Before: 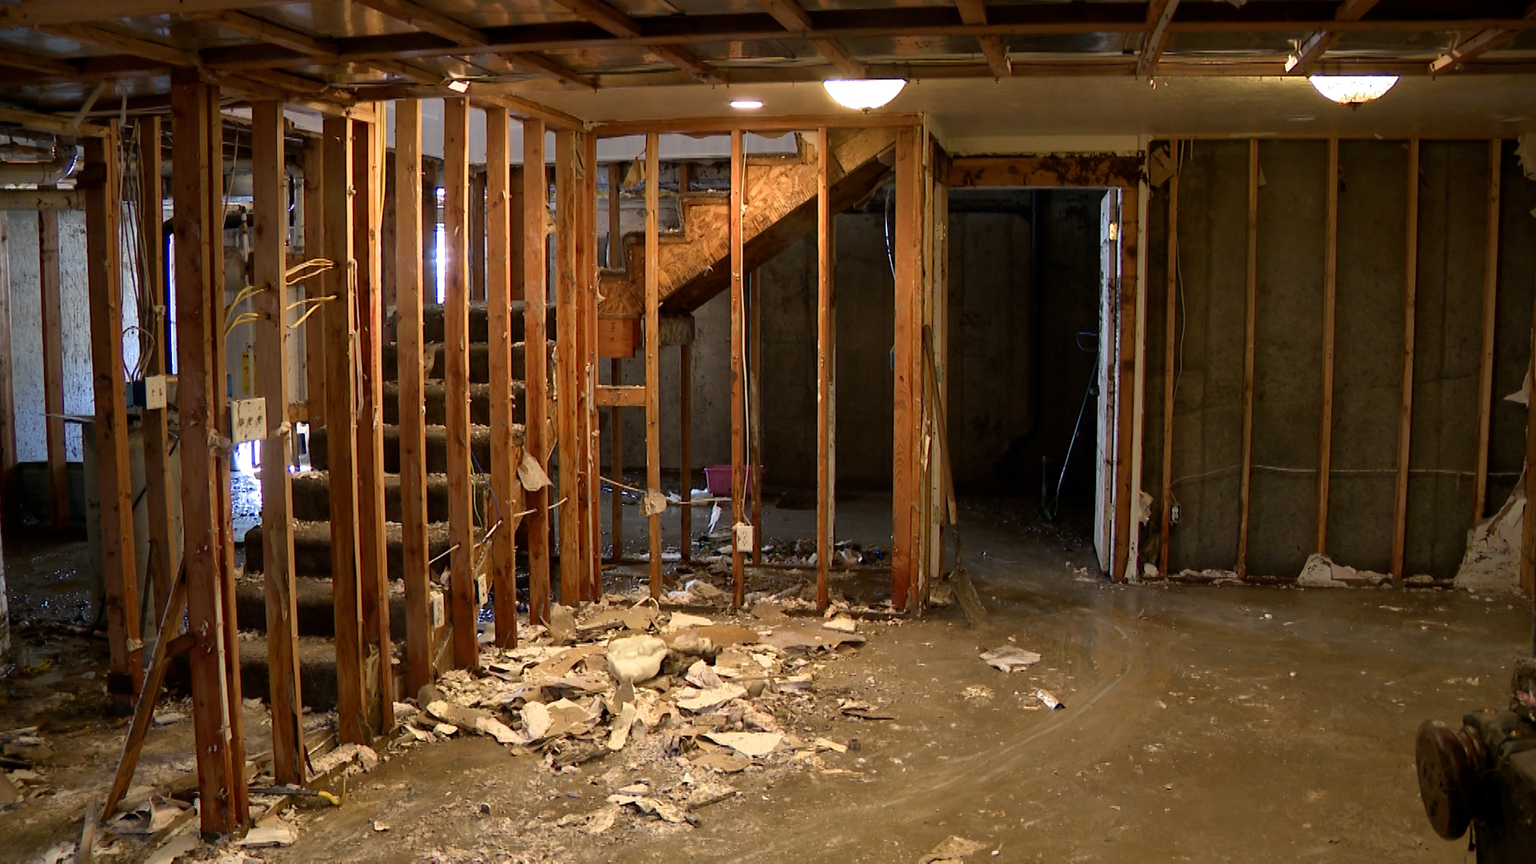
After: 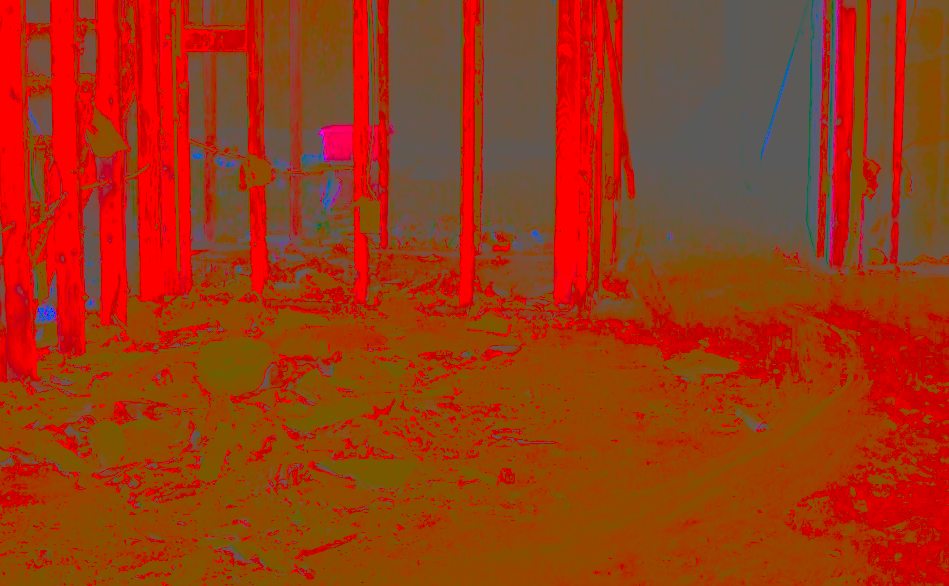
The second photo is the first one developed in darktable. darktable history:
local contrast: on, module defaults
contrast brightness saturation: contrast -0.982, brightness -0.176, saturation 0.731
exposure: black level correction 0.1, exposure -0.083 EV, compensate highlight preservation false
crop: left 29.26%, top 42.252%, right 21.305%, bottom 3.471%
